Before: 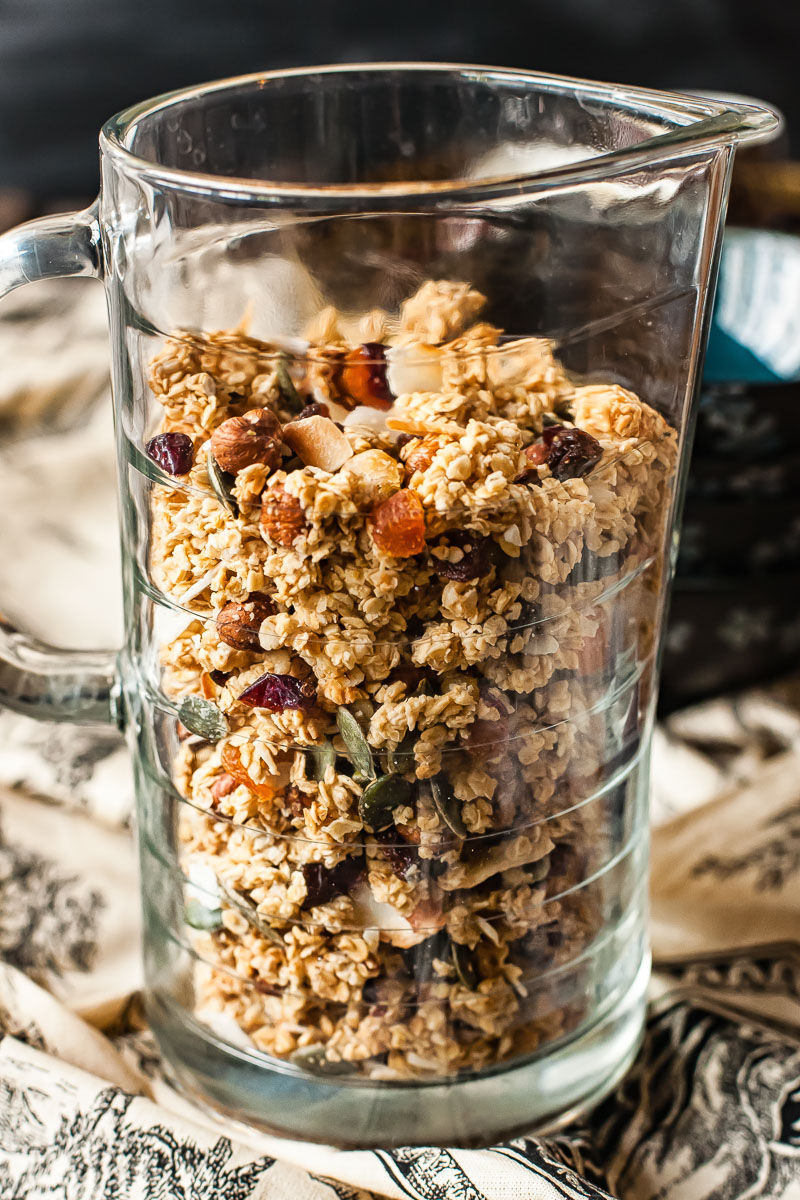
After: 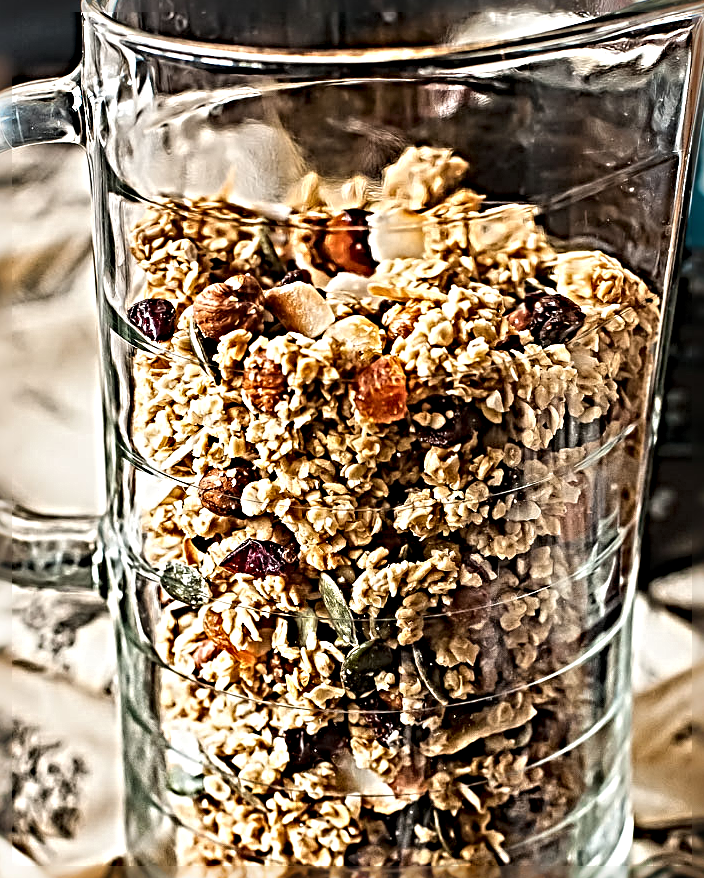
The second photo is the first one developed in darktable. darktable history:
sharpen: radius 6.25, amount 1.79, threshold 0.174
crop and rotate: left 2.311%, top 11.216%, right 9.62%, bottom 15.544%
